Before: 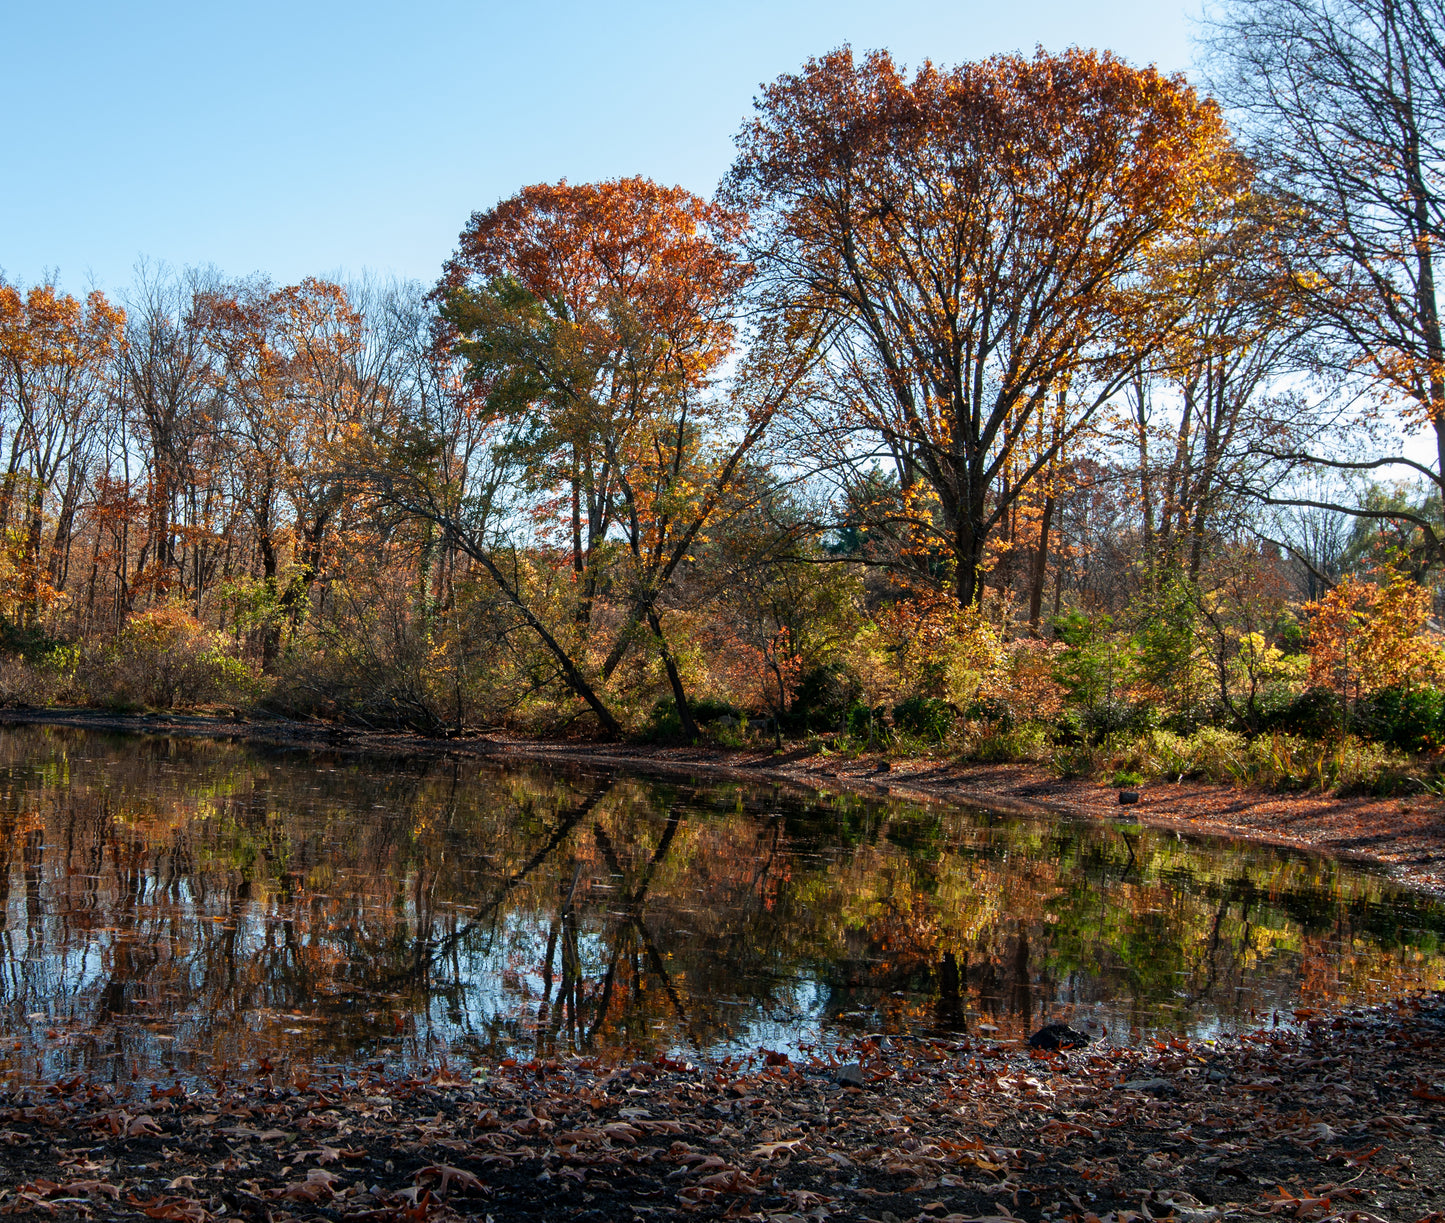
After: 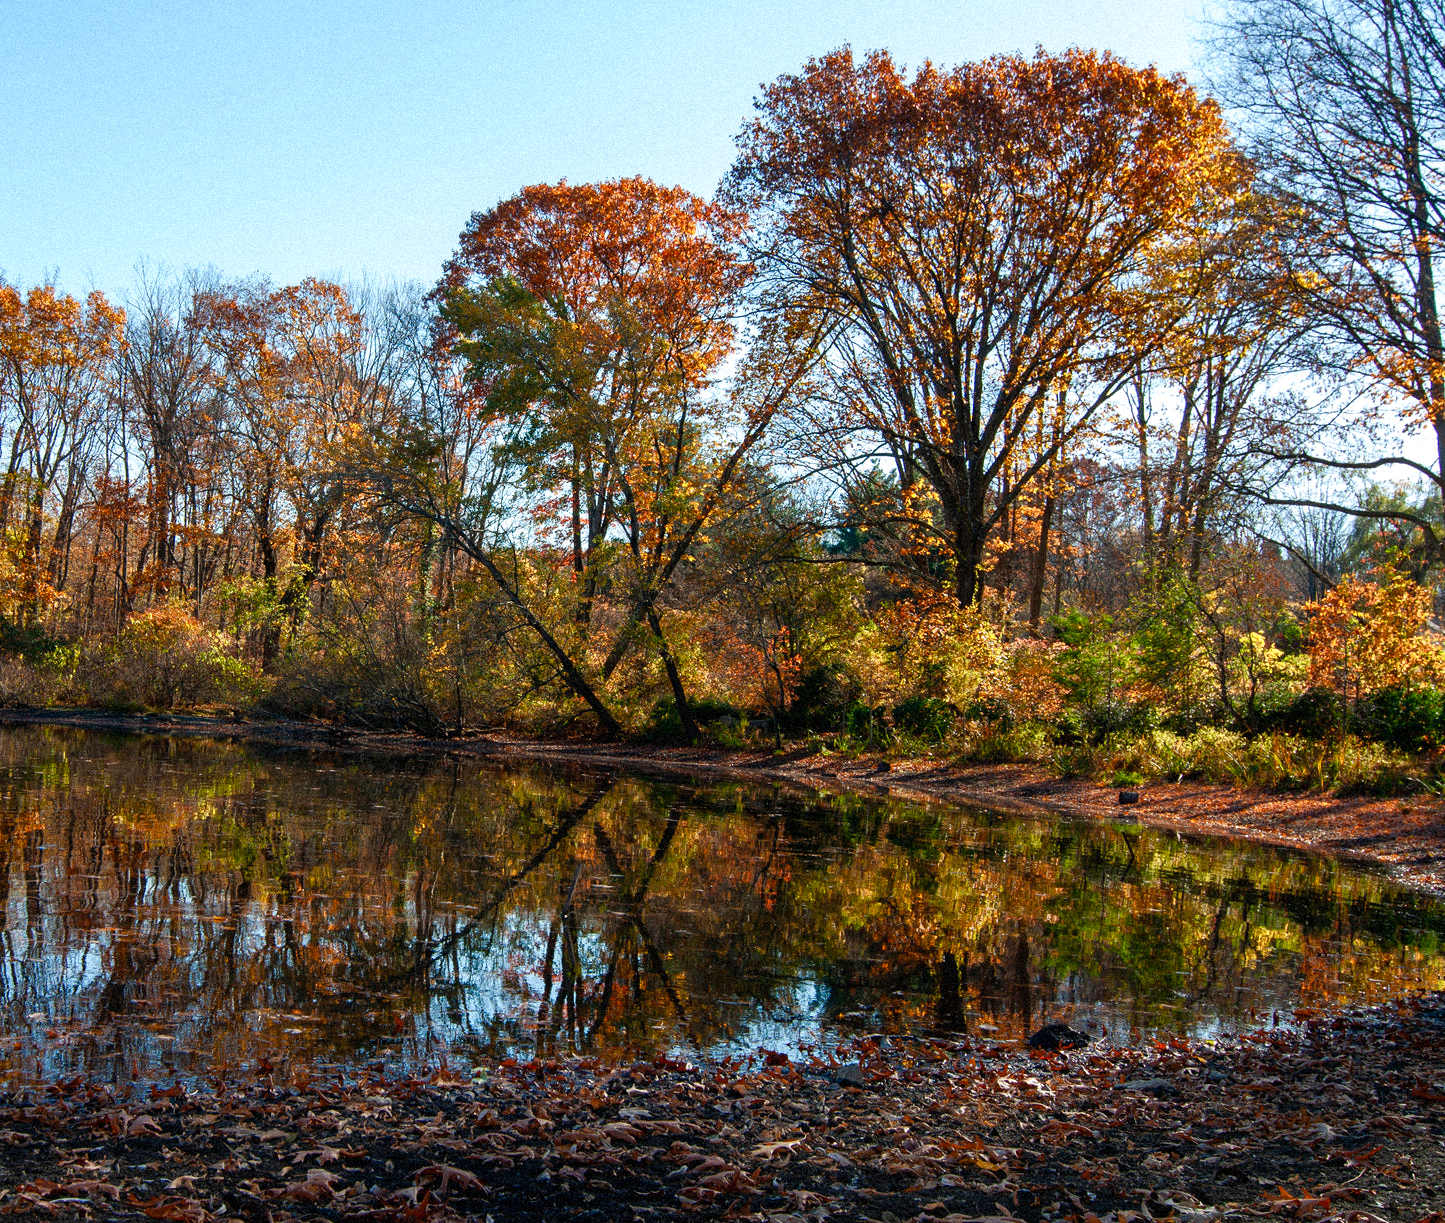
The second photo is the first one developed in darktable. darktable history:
grain: mid-tones bias 0%
color balance rgb: linear chroma grading › shadows 32%, linear chroma grading › global chroma -2%, linear chroma grading › mid-tones 4%, perceptual saturation grading › global saturation -2%, perceptual saturation grading › highlights -8%, perceptual saturation grading › mid-tones 8%, perceptual saturation grading › shadows 4%, perceptual brilliance grading › highlights 8%, perceptual brilliance grading › mid-tones 4%, perceptual brilliance grading › shadows 2%, global vibrance 16%, saturation formula JzAzBz (2021)
